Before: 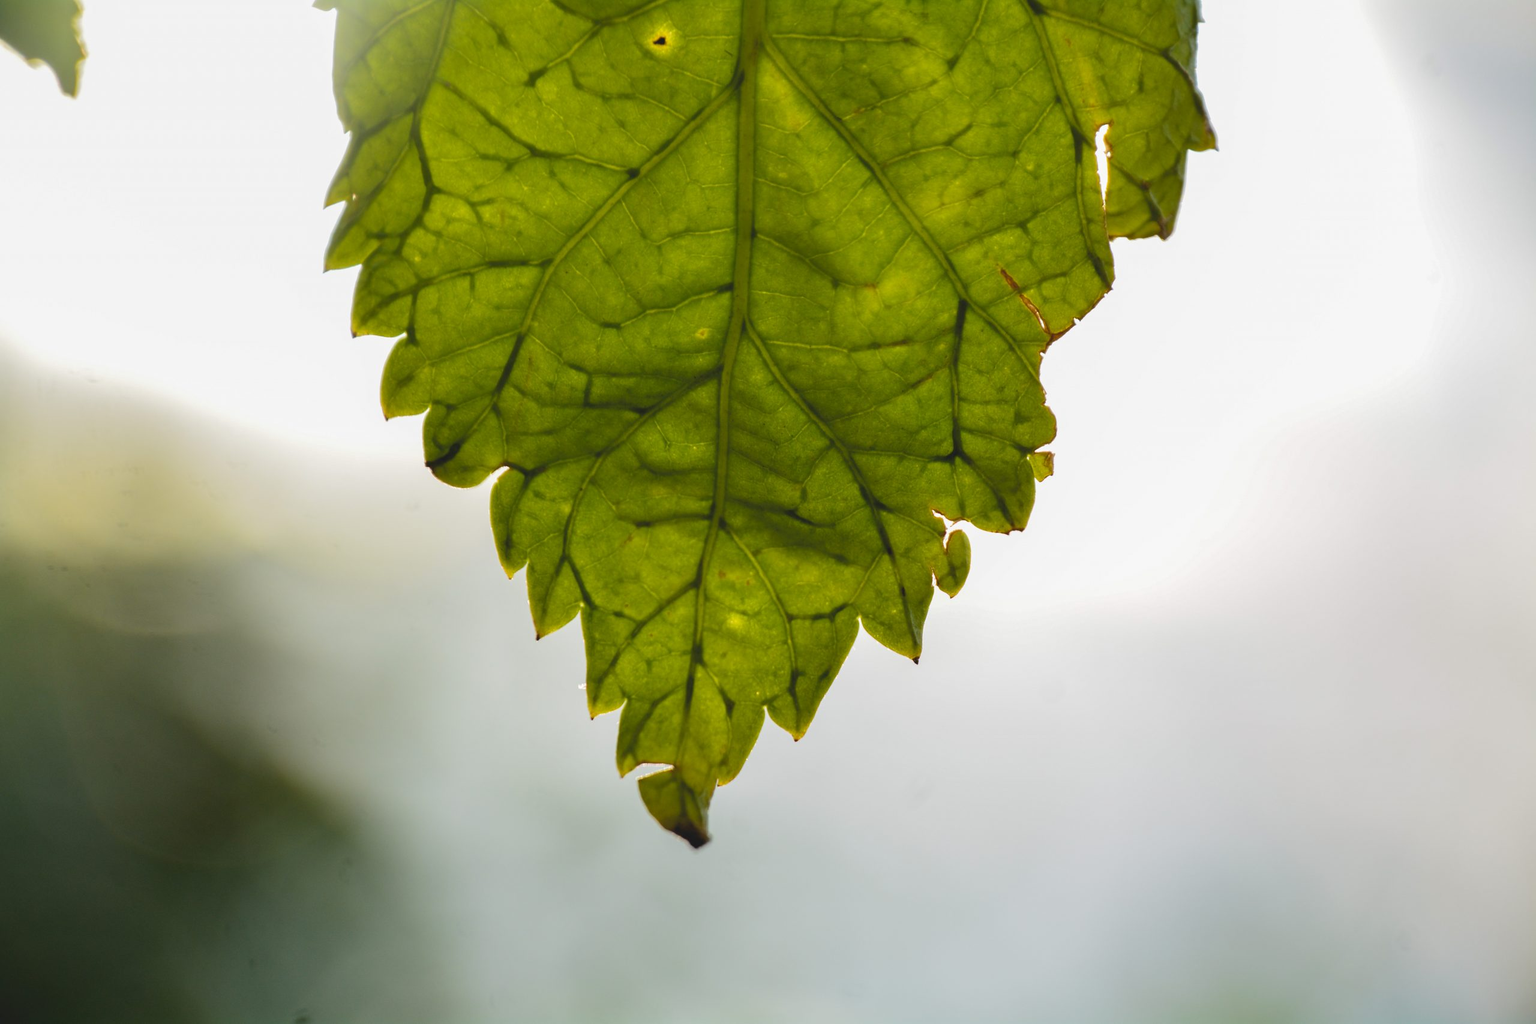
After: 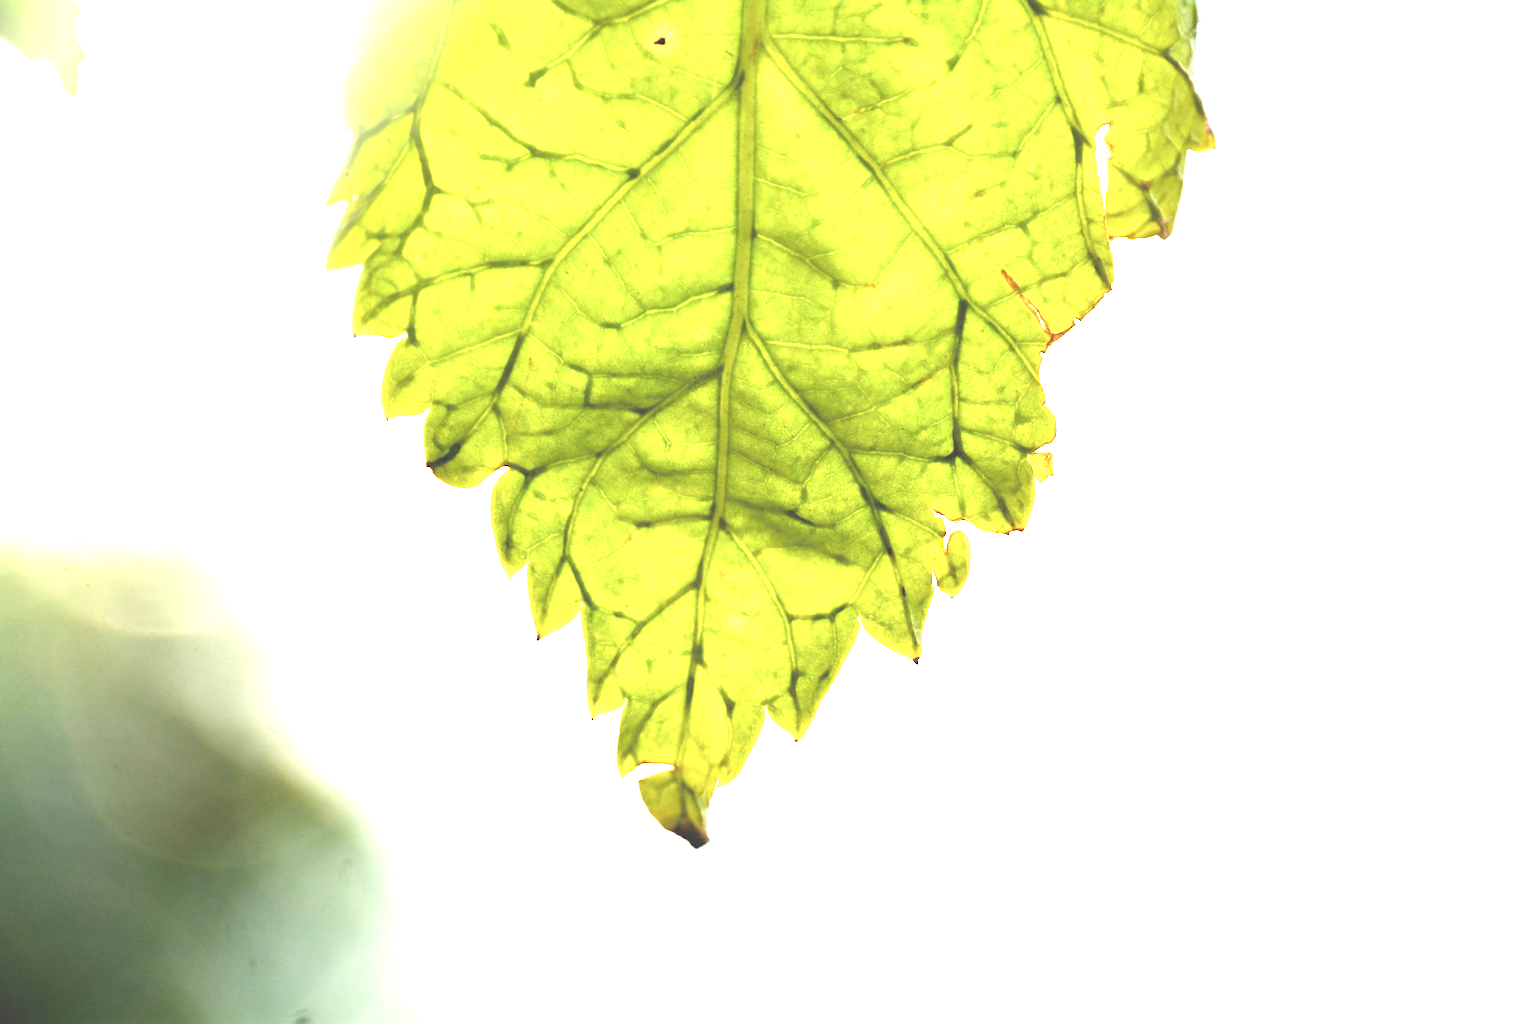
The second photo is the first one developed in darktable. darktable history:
tone equalizer: -8 EV -0.404 EV, -7 EV -0.414 EV, -6 EV -0.304 EV, -5 EV -0.25 EV, -3 EV 0.199 EV, -2 EV 0.31 EV, -1 EV 0.374 EV, +0 EV 0.42 EV
color correction: highlights b* -0.049, saturation 0.84
exposure: exposure 2.049 EV, compensate exposure bias true, compensate highlight preservation false
